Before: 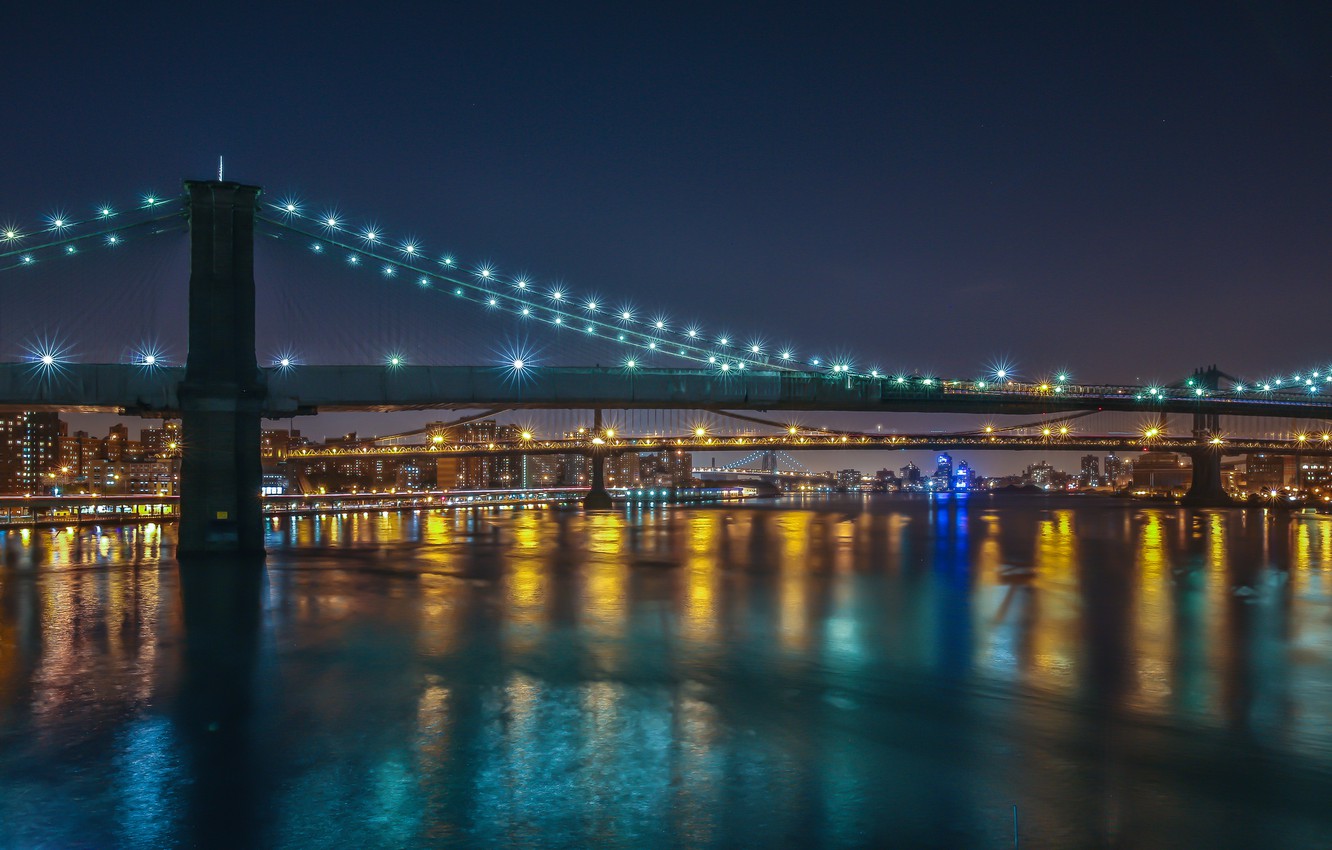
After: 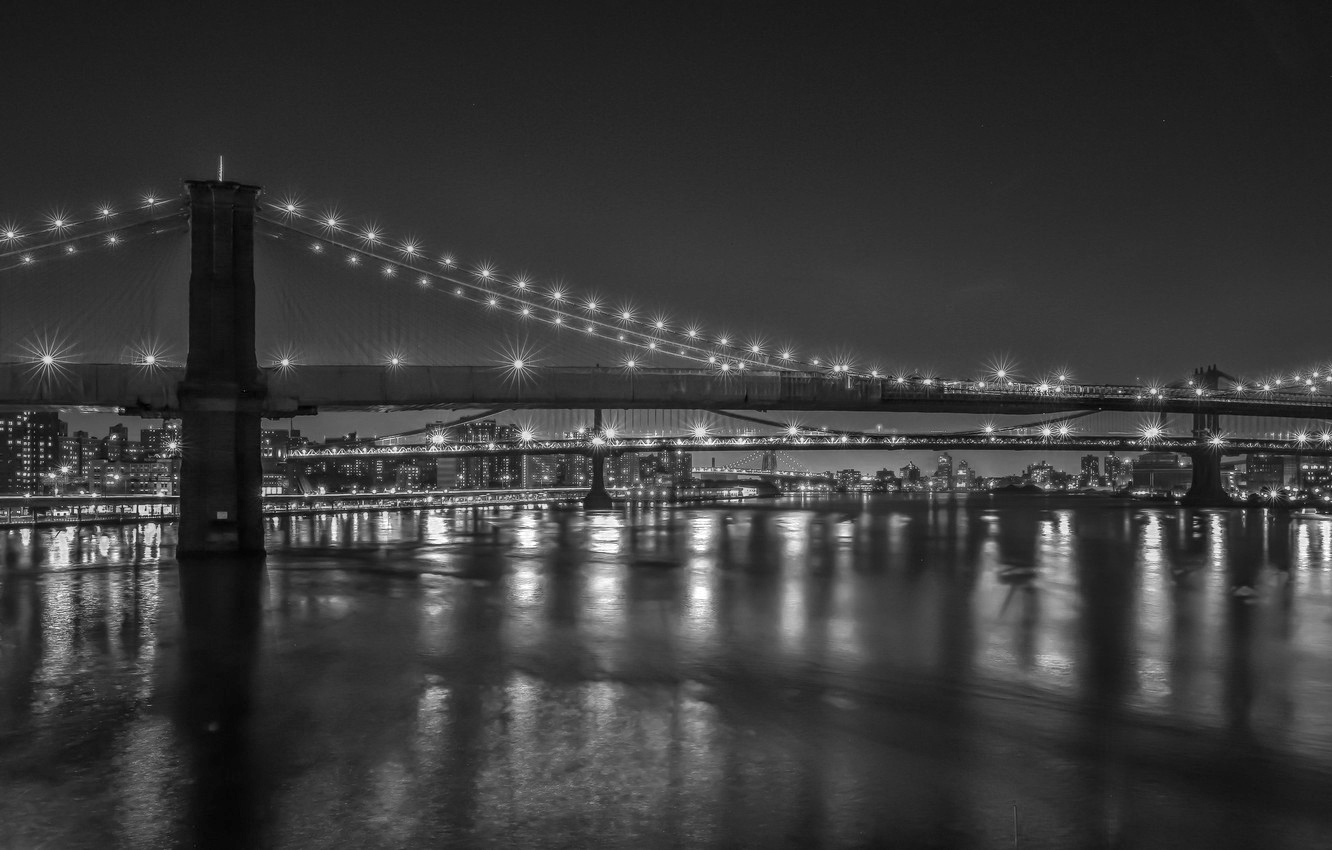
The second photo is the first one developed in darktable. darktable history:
local contrast: on, module defaults
levels: mode automatic, white 99.9%, levels [0.073, 0.497, 0.972]
color zones: curves: ch0 [(0.002, 0.593) (0.143, 0.417) (0.285, 0.541) (0.455, 0.289) (0.608, 0.327) (0.727, 0.283) (0.869, 0.571) (1, 0.603)]; ch1 [(0, 0) (0.143, 0) (0.286, 0) (0.429, 0) (0.571, 0) (0.714, 0) (0.857, 0)]
color correction: highlights a* -14.62, highlights b* -16.97, shadows a* 10, shadows b* 29.95
